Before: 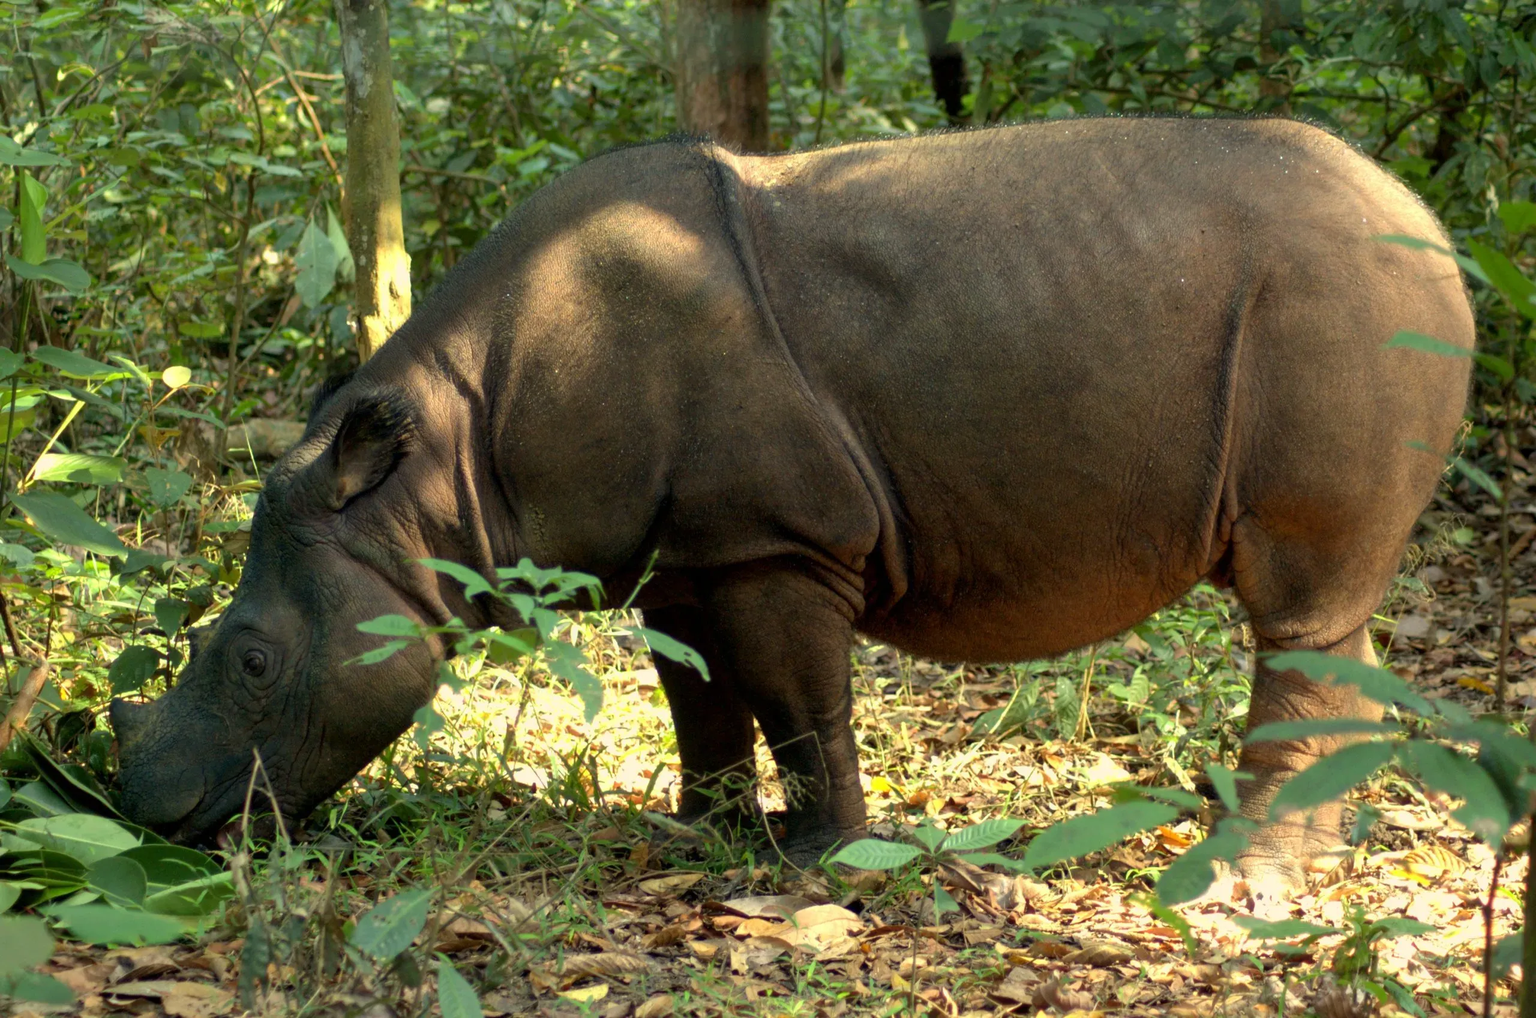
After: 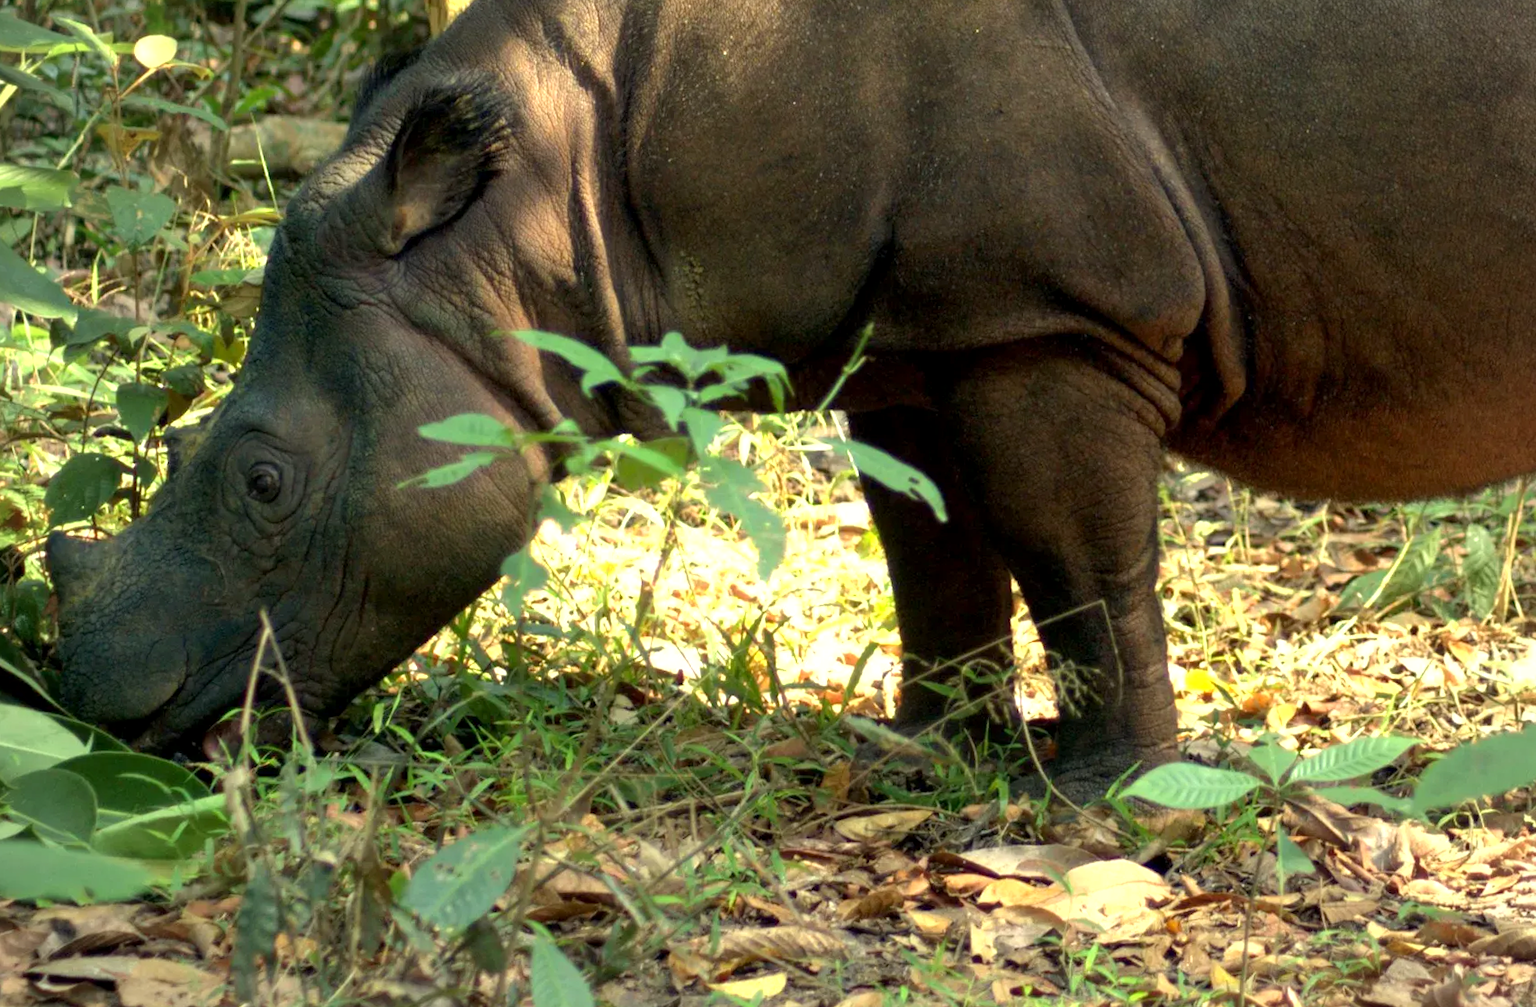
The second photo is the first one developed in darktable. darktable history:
vignetting: fall-off radius 94.06%
crop and rotate: angle -1.02°, left 3.734%, top 32.207%, right 27.781%
exposure: black level correction 0.001, exposure 0.5 EV, compensate highlight preservation false
